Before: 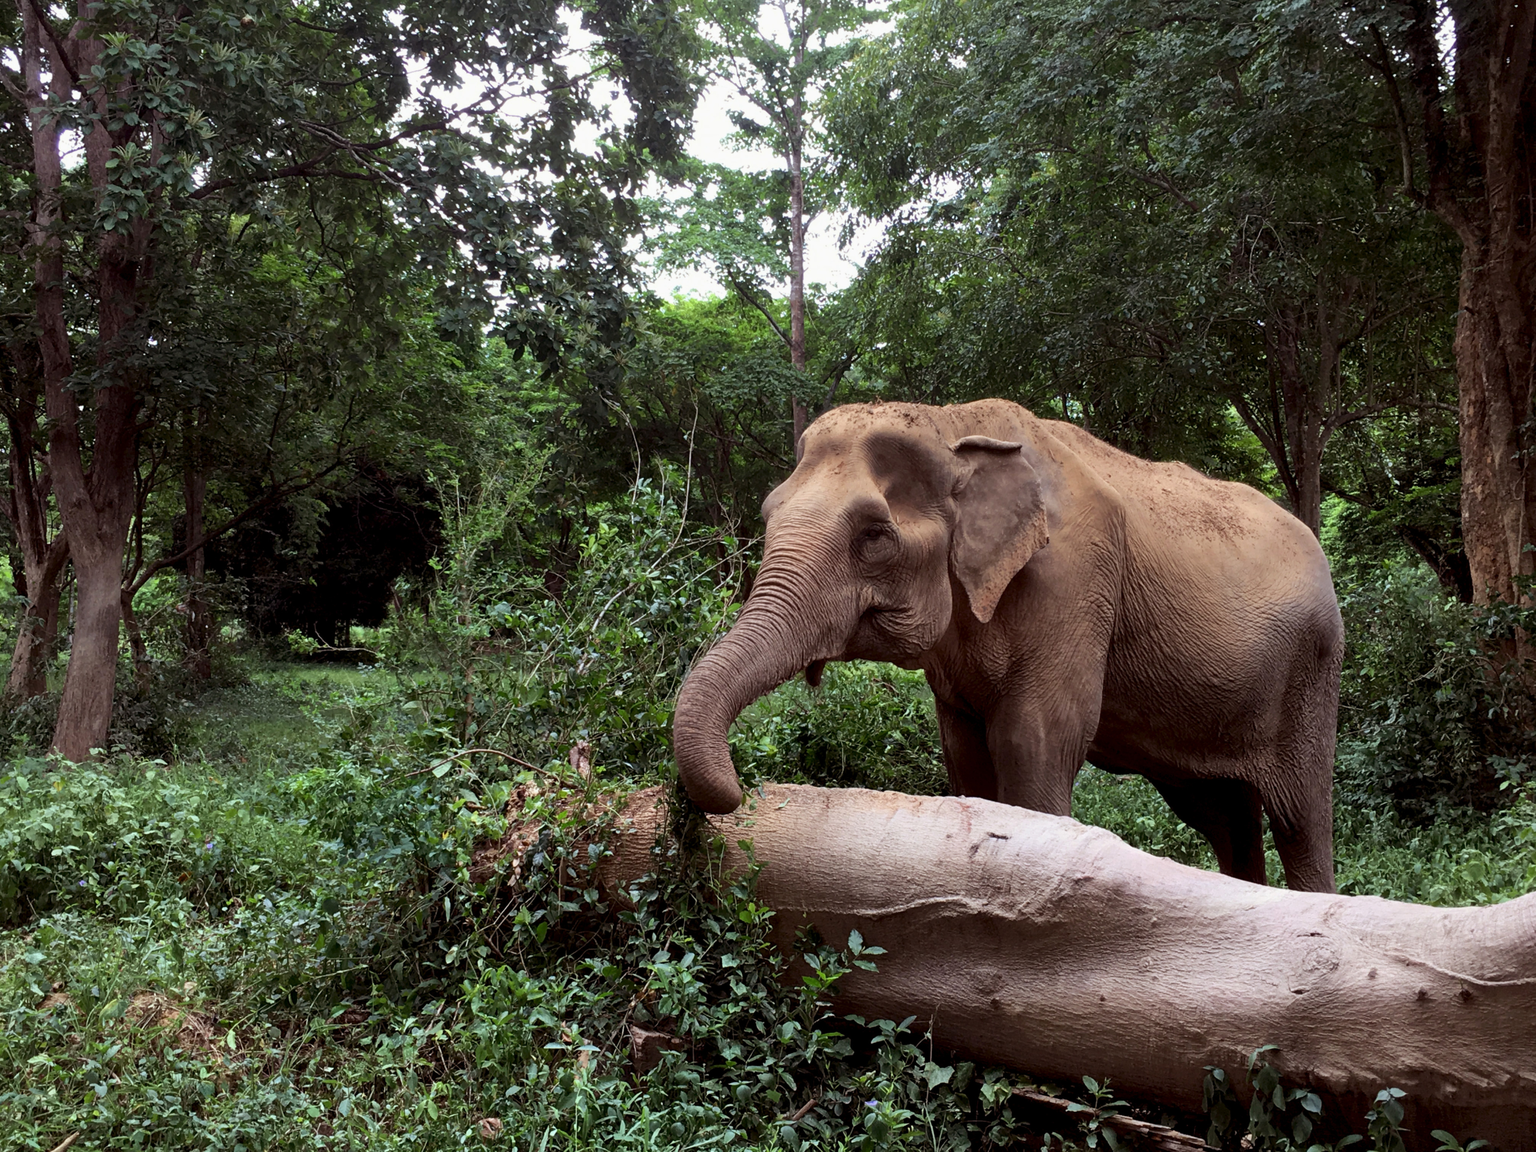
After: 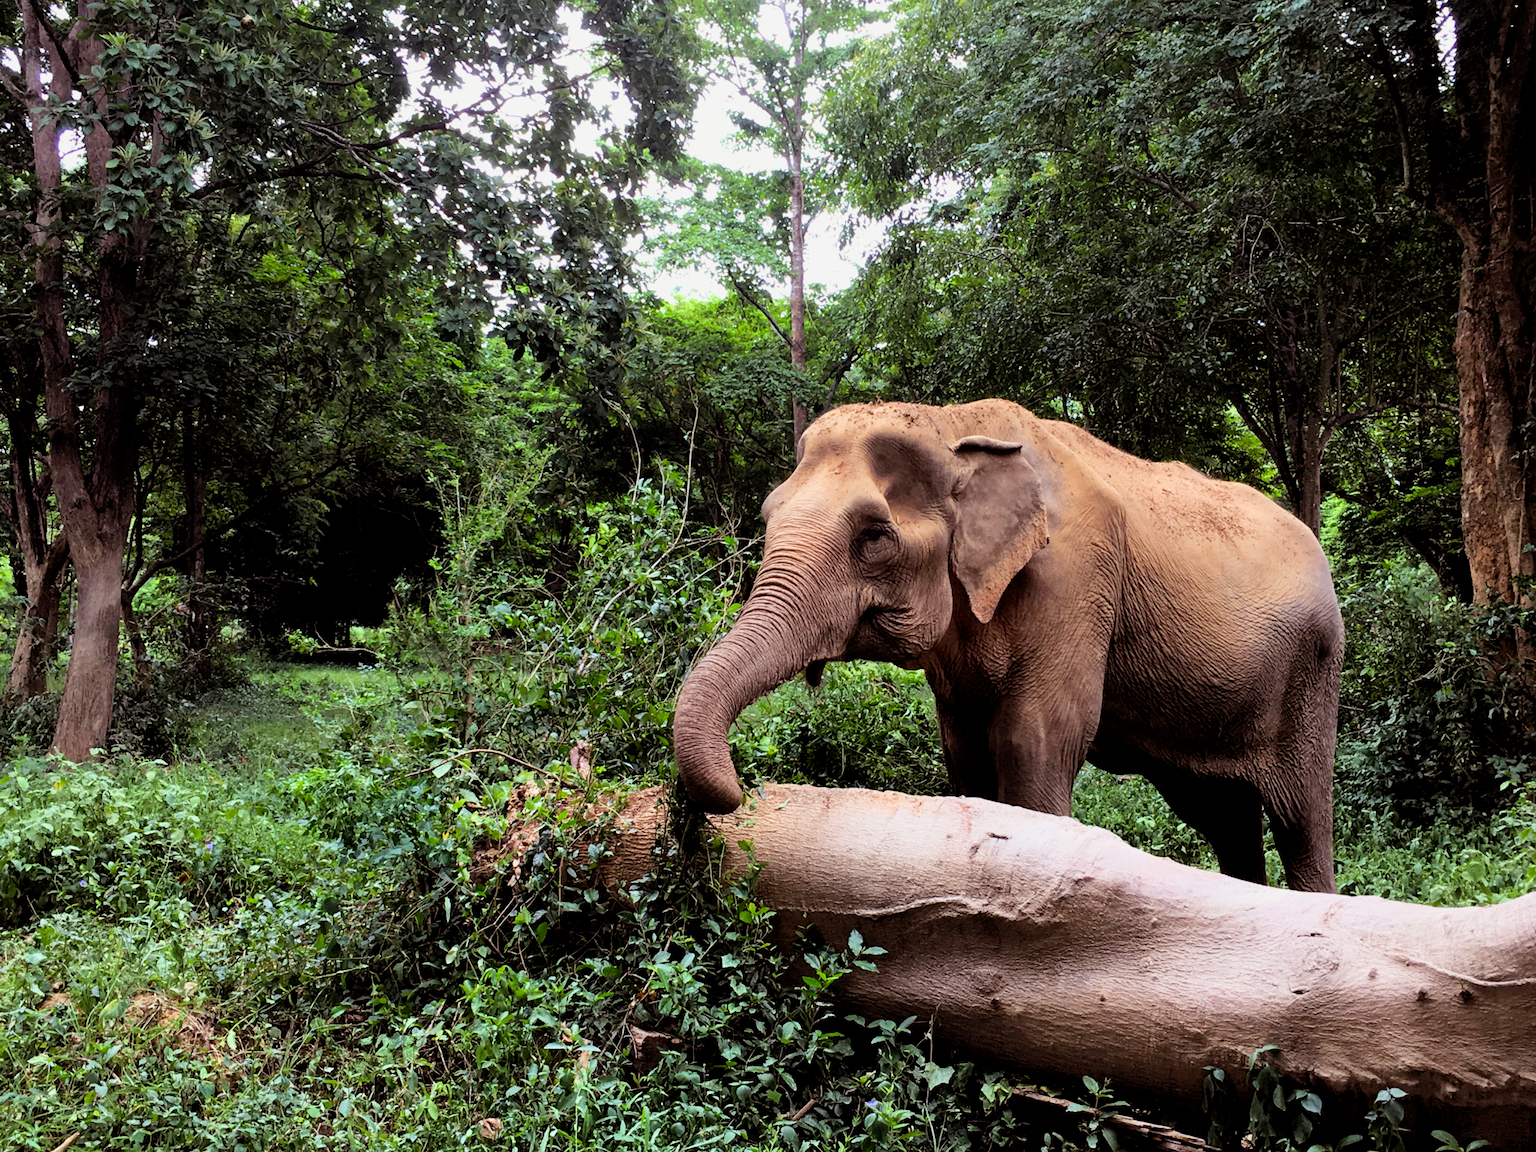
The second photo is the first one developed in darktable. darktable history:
exposure: black level correction 0, exposure 0.7 EV, compensate exposure bias true, compensate highlight preservation false
filmic rgb: black relative exposure -7.75 EV, white relative exposure 4.4 EV, threshold 3 EV, target black luminance 0%, hardness 3.76, latitude 50.51%, contrast 1.074, highlights saturation mix 10%, shadows ↔ highlights balance -0.22%, color science v4 (2020), enable highlight reconstruction true
